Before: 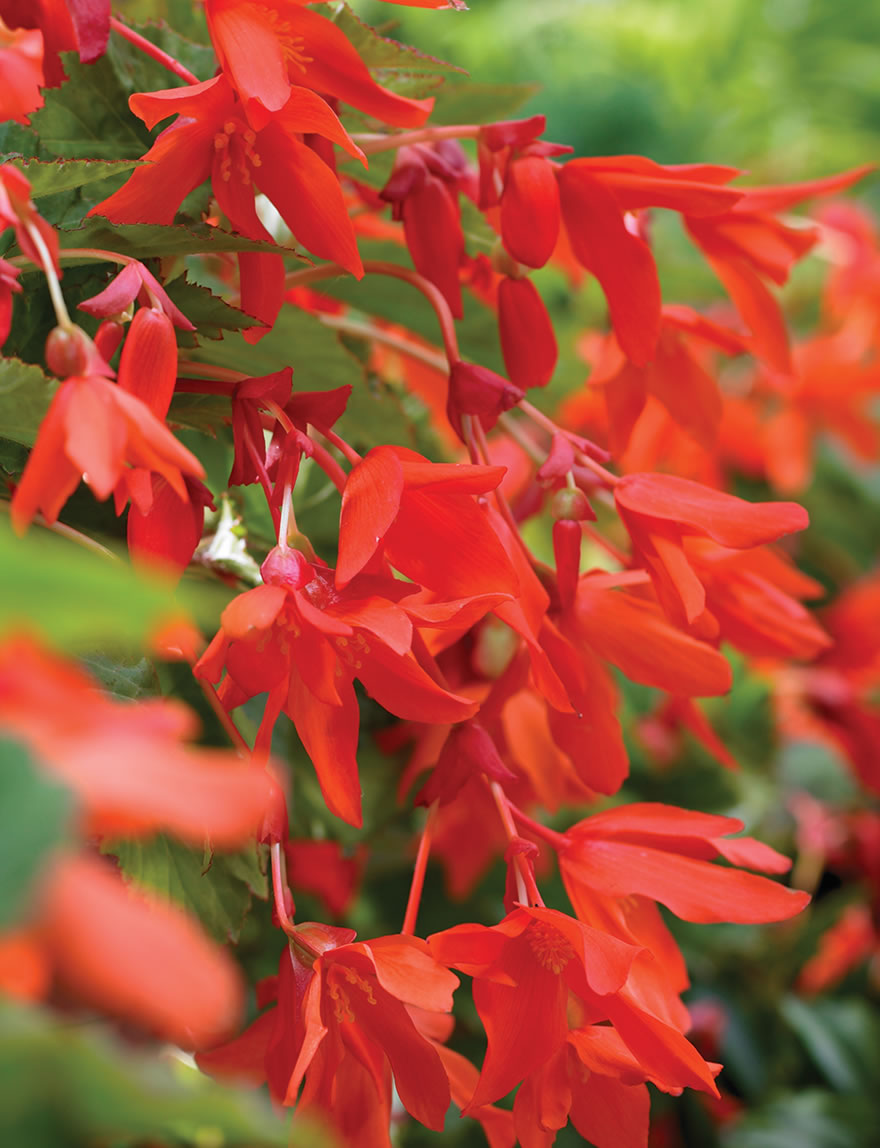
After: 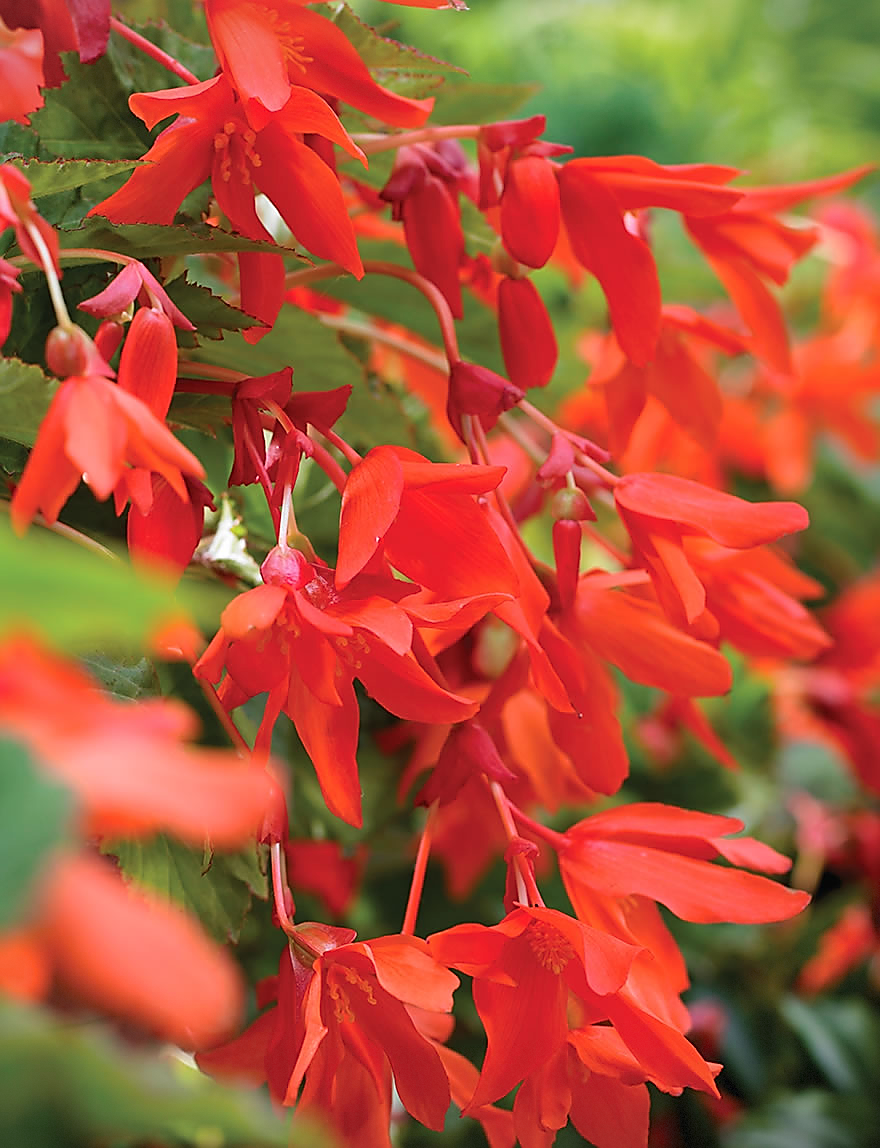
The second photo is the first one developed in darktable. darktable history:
sharpen: radius 1.4, amount 1.25, threshold 0.7
vignetting: fall-off start 100%, fall-off radius 71%, brightness -0.434, saturation -0.2, width/height ratio 1.178, dithering 8-bit output, unbound false
tone curve: curves: ch0 [(0, 0.008) (0.083, 0.073) (0.28, 0.286) (0.528, 0.559) (0.961, 0.966) (1, 1)], color space Lab, linked channels, preserve colors none
